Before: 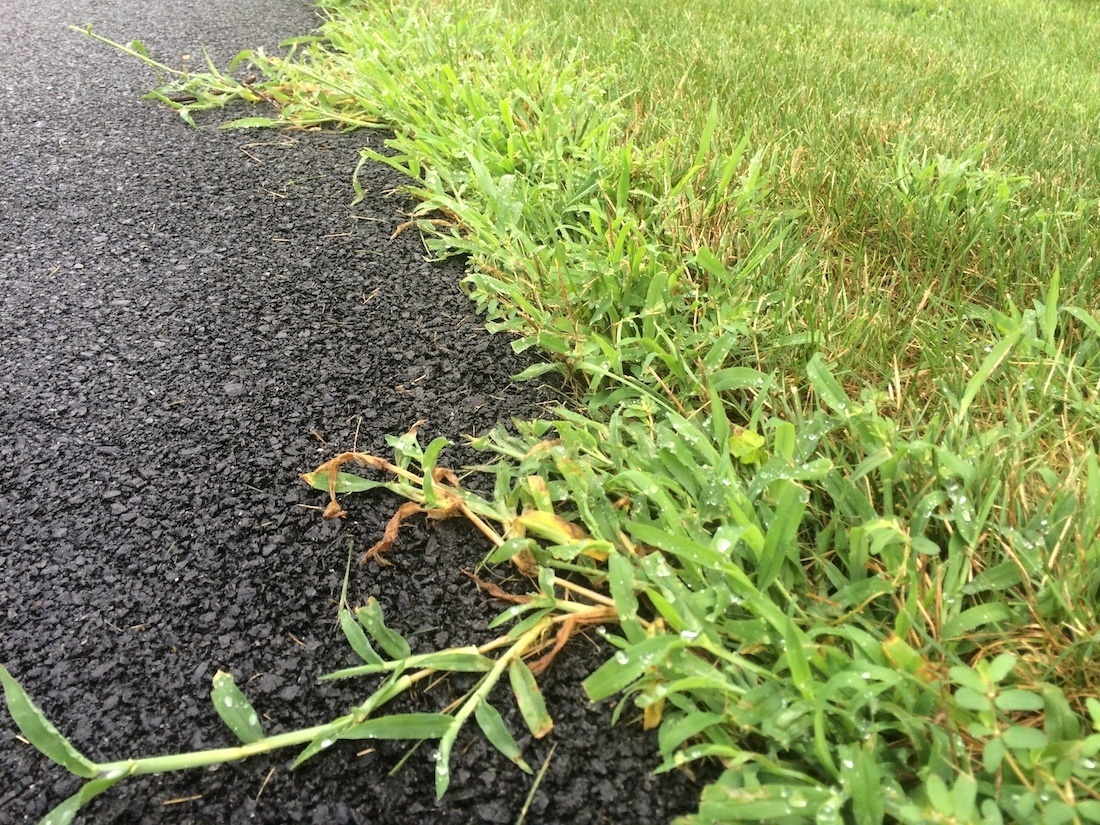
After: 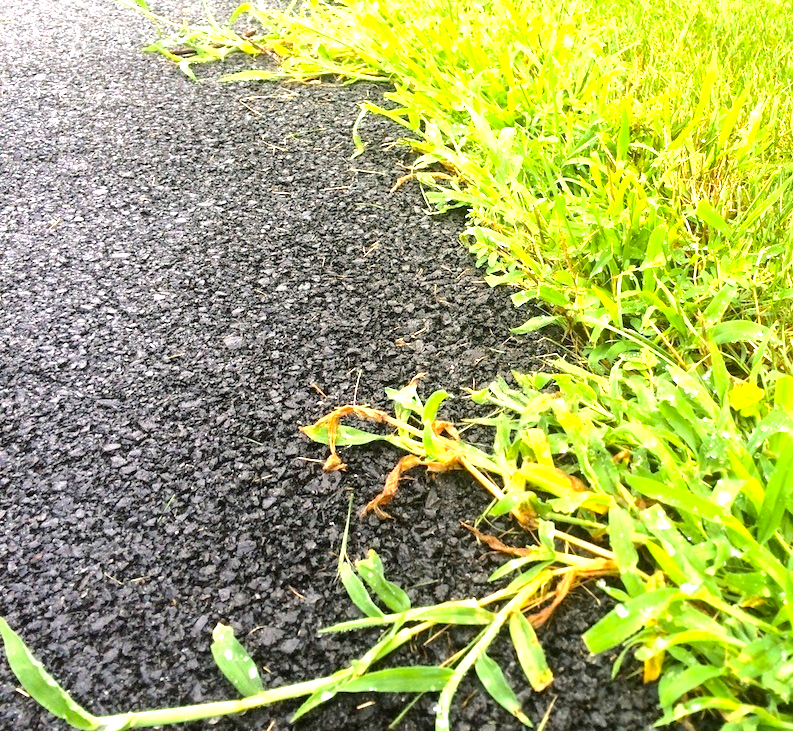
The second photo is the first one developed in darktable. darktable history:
exposure: black level correction 0.001, exposure 0.499 EV, compensate exposure bias true, compensate highlight preservation false
color balance rgb: perceptual saturation grading › global saturation 19.352%, perceptual brilliance grading › global brilliance 17.359%, global vibrance 20%
crop: top 5.804%, right 27.893%, bottom 5.489%
